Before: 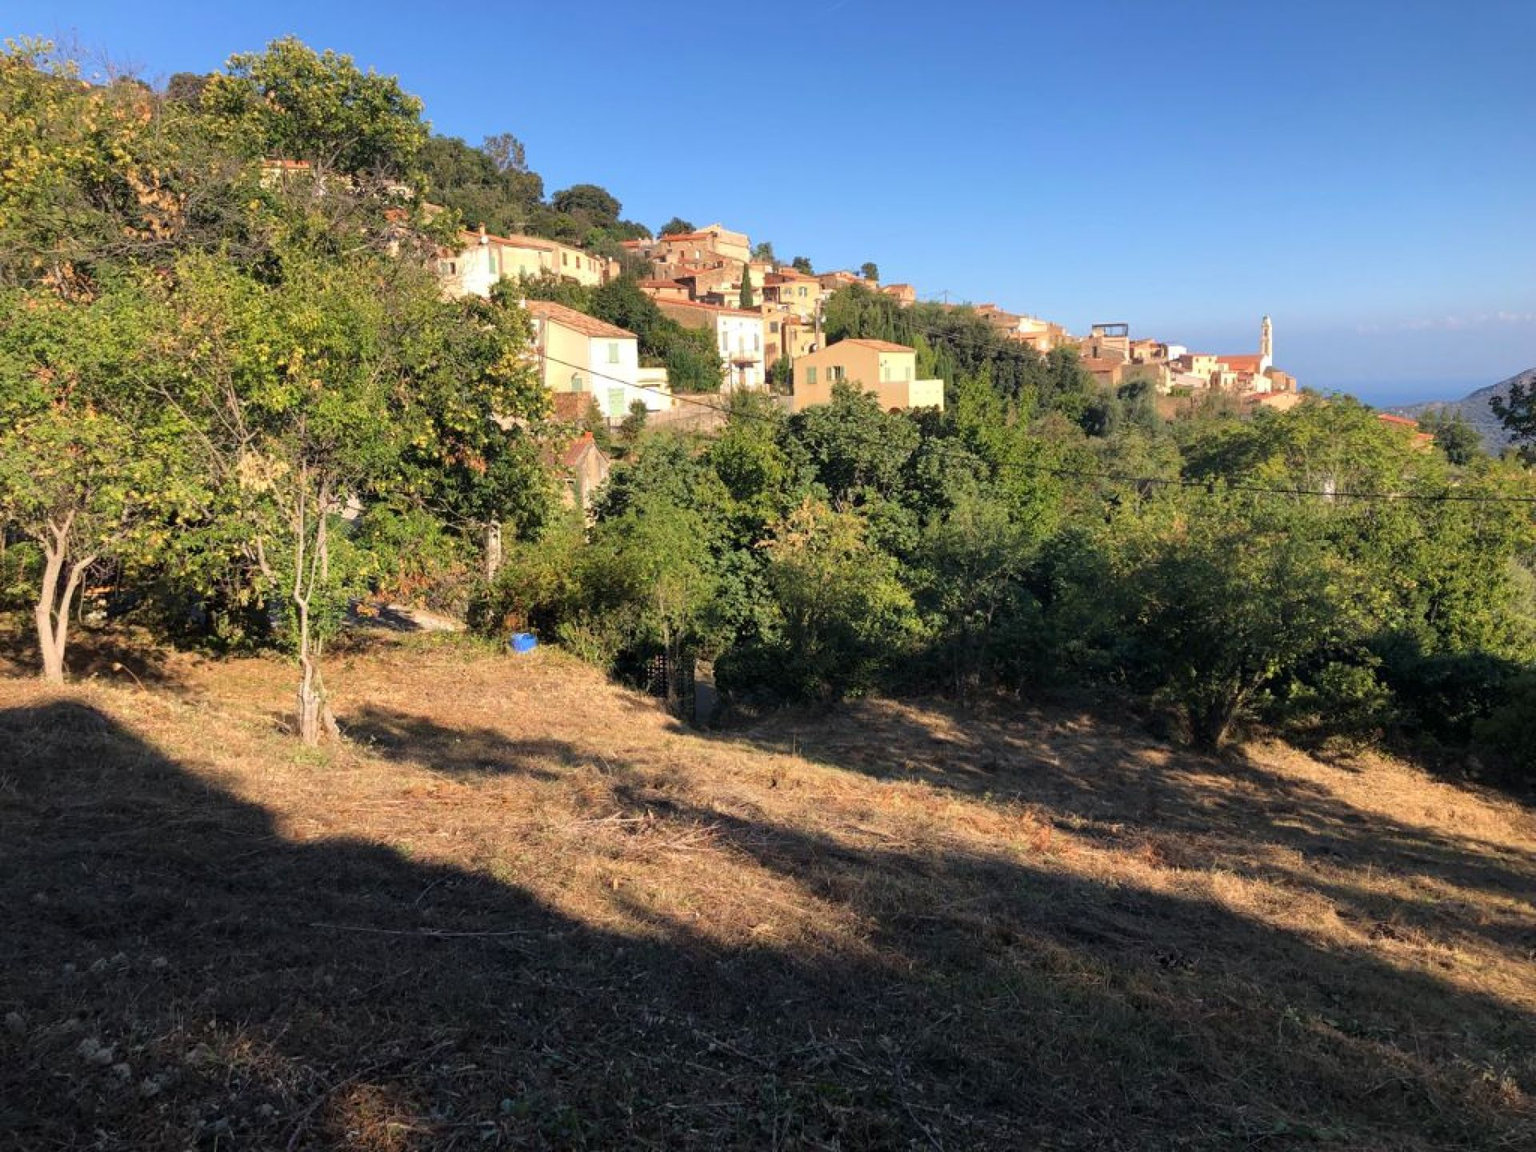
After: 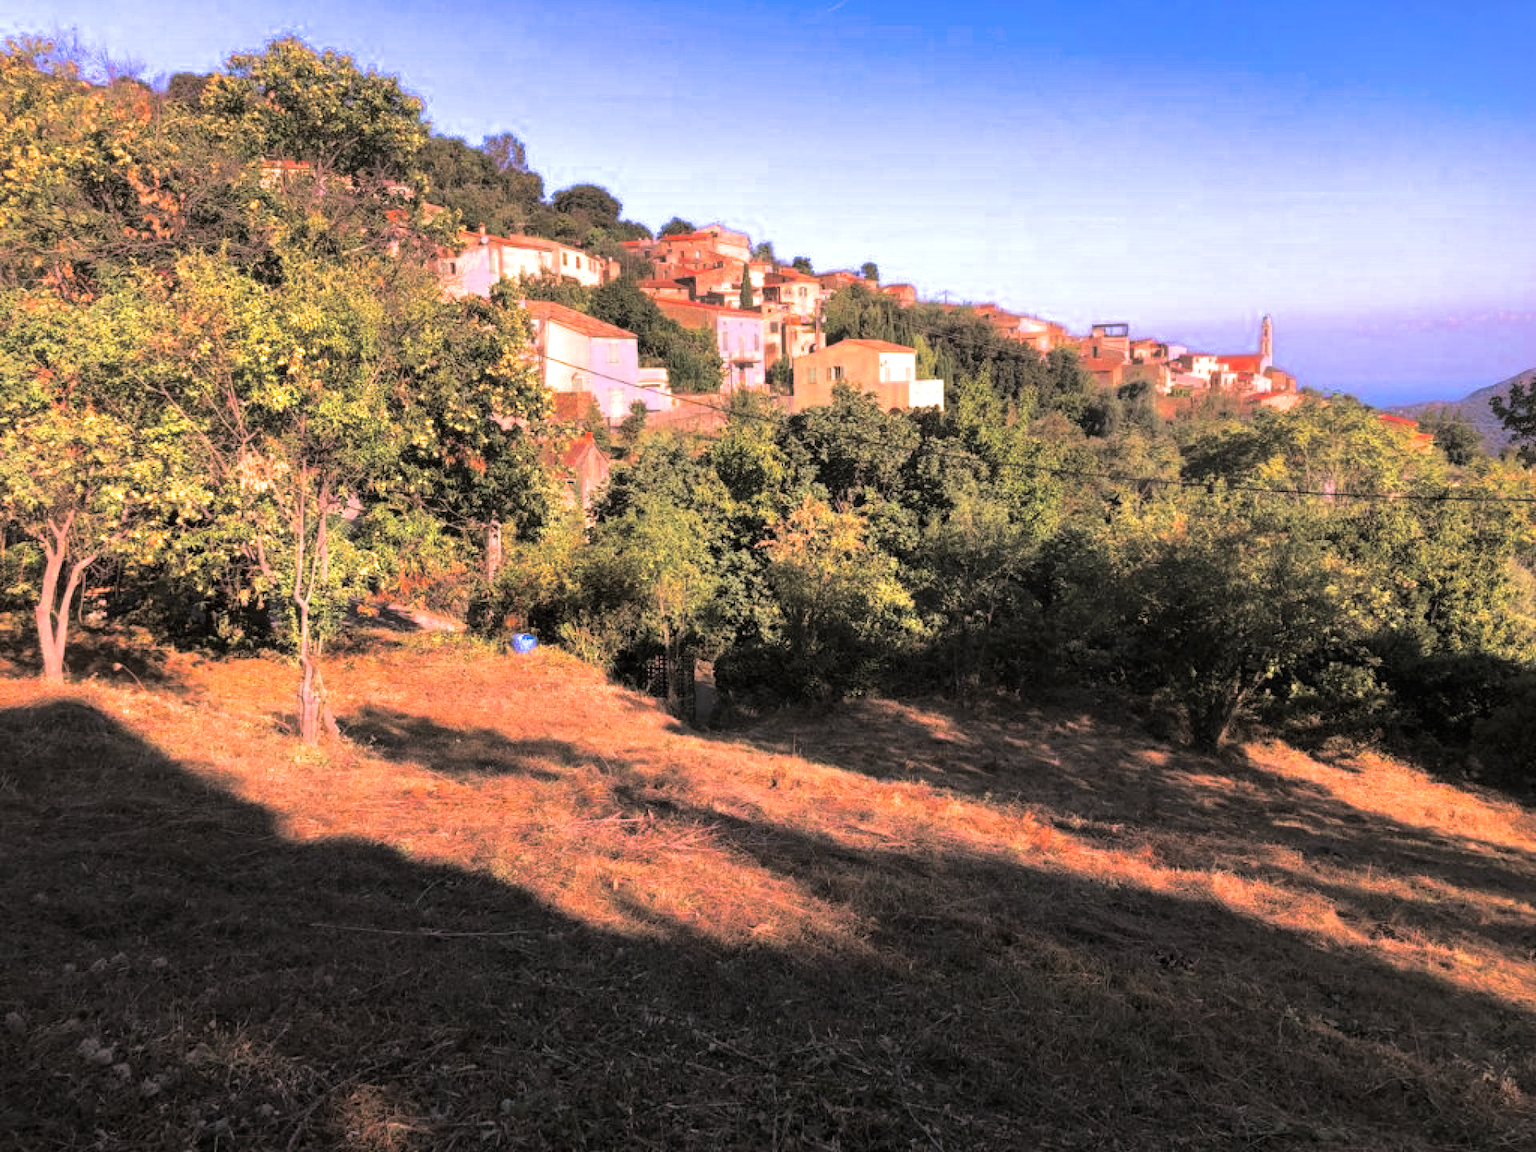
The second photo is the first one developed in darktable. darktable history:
split-toning: shadows › hue 46.8°, shadows › saturation 0.17, highlights › hue 316.8°, highlights › saturation 0.27, balance -51.82
white balance: red 1.188, blue 1.11
color zones: curves: ch0 [(0.004, 0.305) (0.261, 0.623) (0.389, 0.399) (0.708, 0.571) (0.947, 0.34)]; ch1 [(0.025, 0.645) (0.229, 0.584) (0.326, 0.551) (0.484, 0.262) (0.757, 0.643)]
